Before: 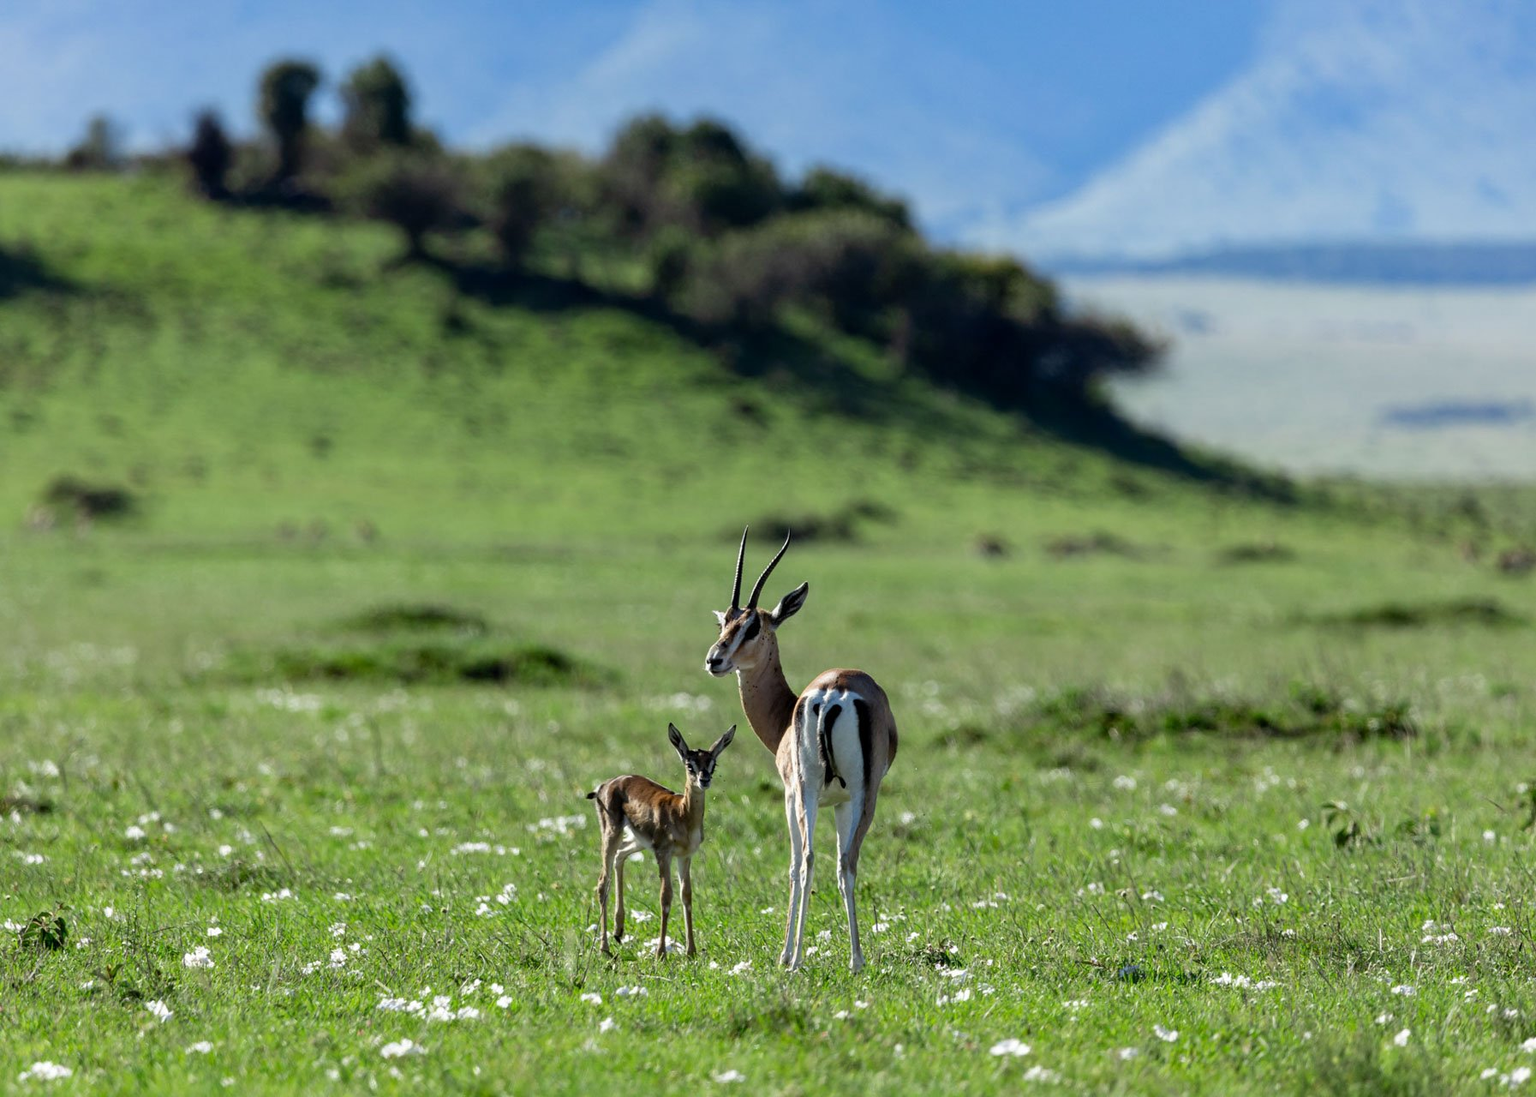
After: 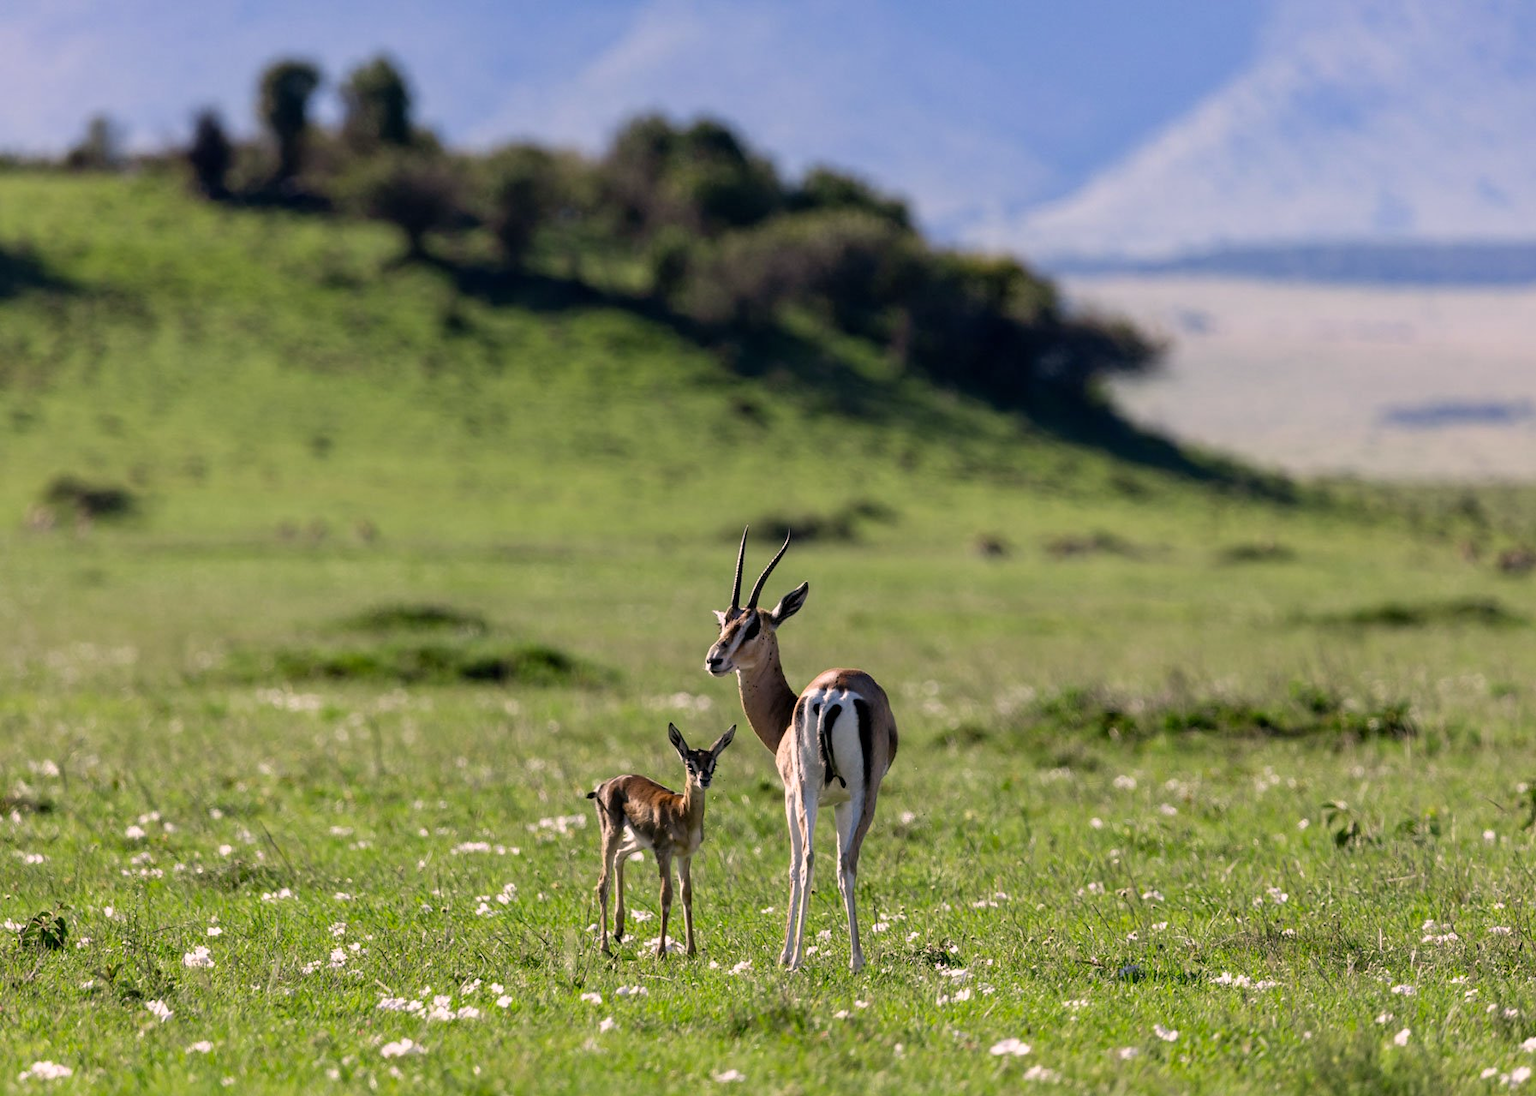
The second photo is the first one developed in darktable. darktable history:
color correction: highlights a* 12.98, highlights b* 5.41
